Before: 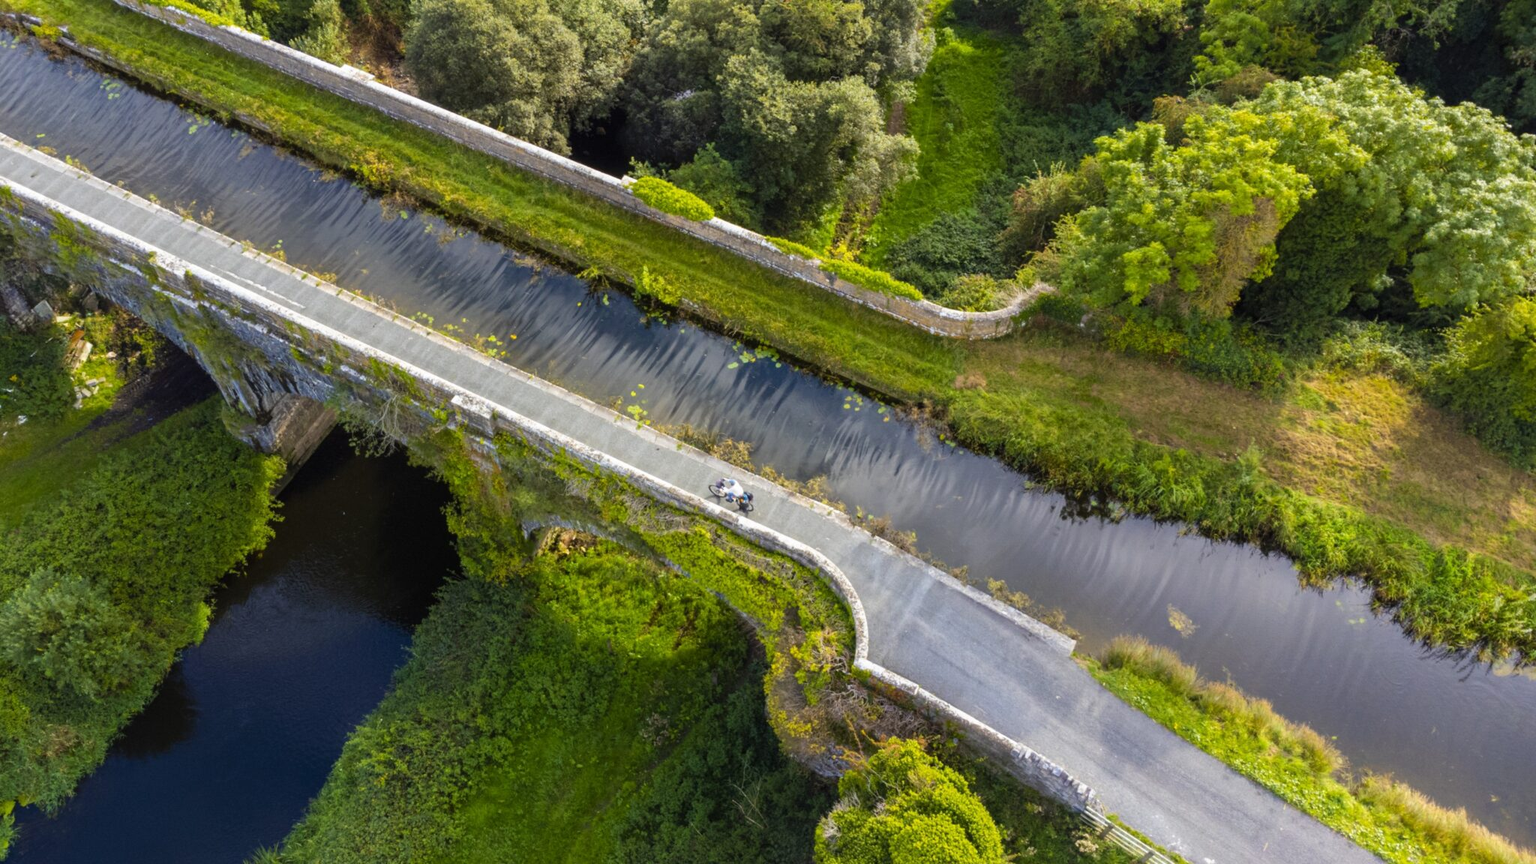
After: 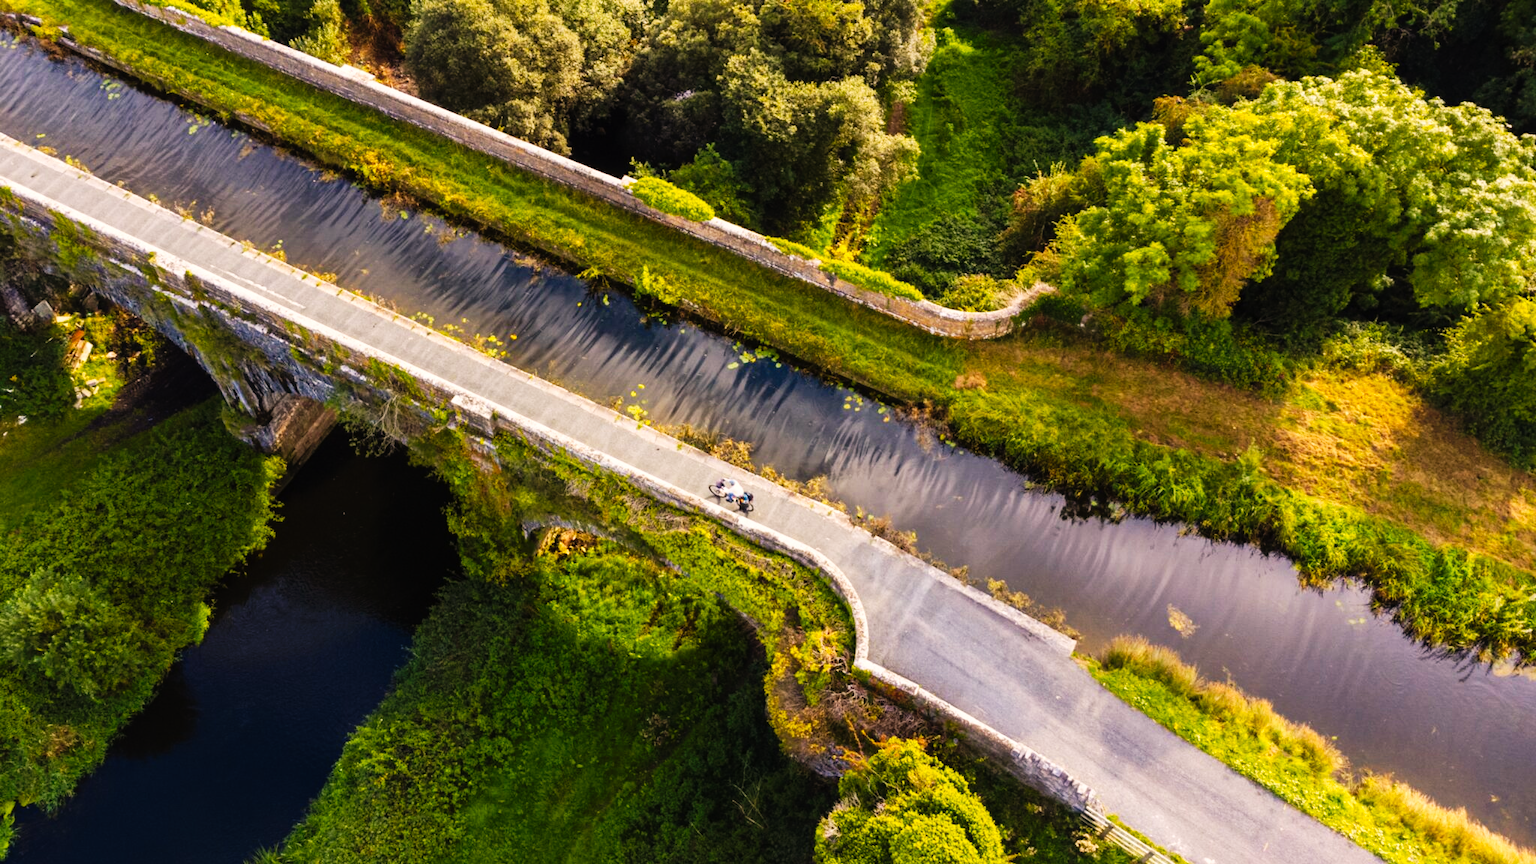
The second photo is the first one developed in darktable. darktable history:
tone curve: curves: ch0 [(0, 0) (0.003, 0.002) (0.011, 0.006) (0.025, 0.014) (0.044, 0.02) (0.069, 0.027) (0.1, 0.036) (0.136, 0.05) (0.177, 0.081) (0.224, 0.118) (0.277, 0.183) (0.335, 0.262) (0.399, 0.351) (0.468, 0.456) (0.543, 0.571) (0.623, 0.692) (0.709, 0.795) (0.801, 0.88) (0.898, 0.948) (1, 1)], preserve colors none
white balance: red 1.127, blue 0.943
